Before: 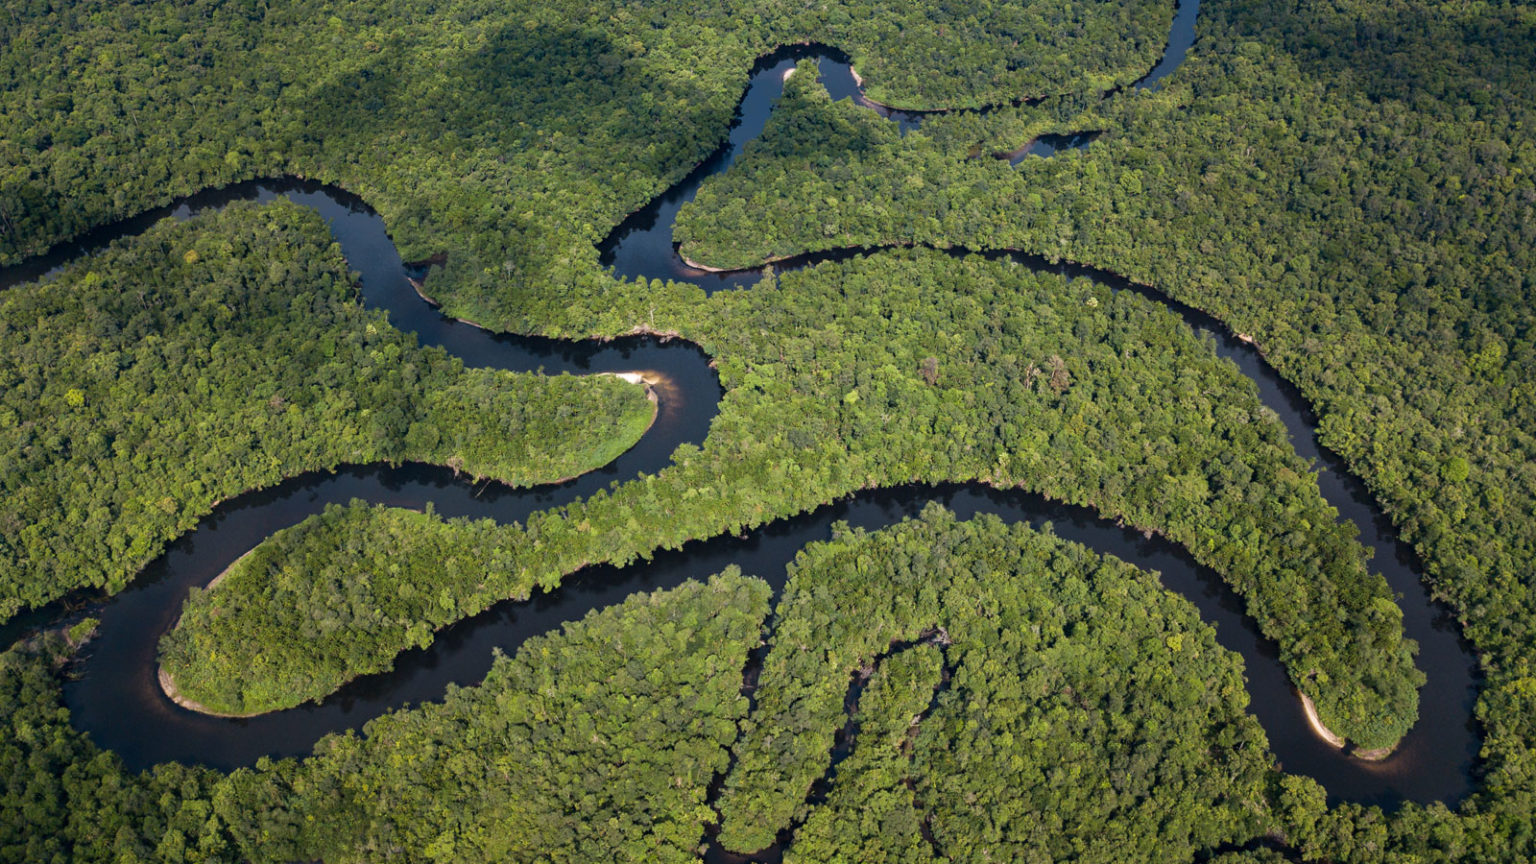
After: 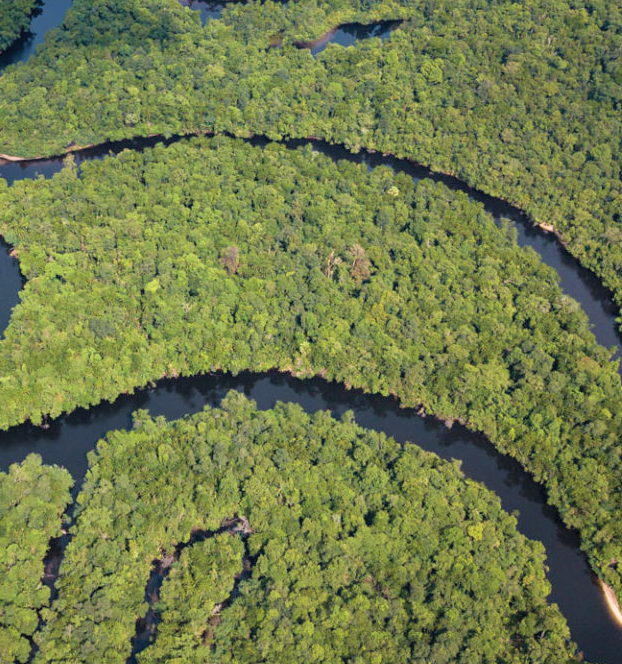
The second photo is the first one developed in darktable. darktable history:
velvia: on, module defaults
contrast brightness saturation: brightness 0.135
crop: left 45.522%, top 12.916%, right 13.935%, bottom 10.128%
